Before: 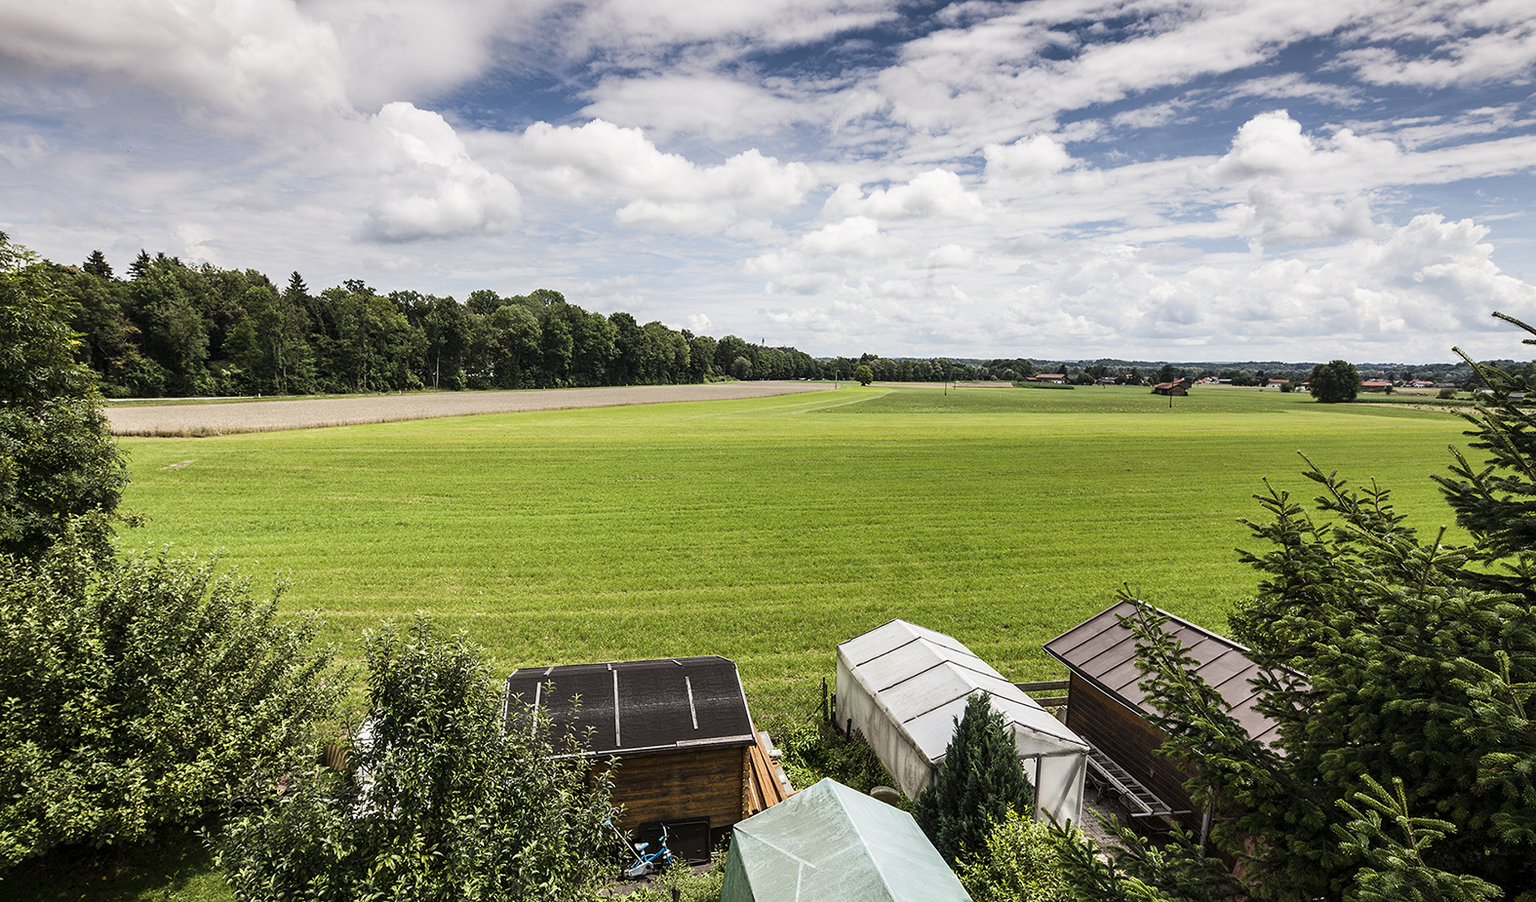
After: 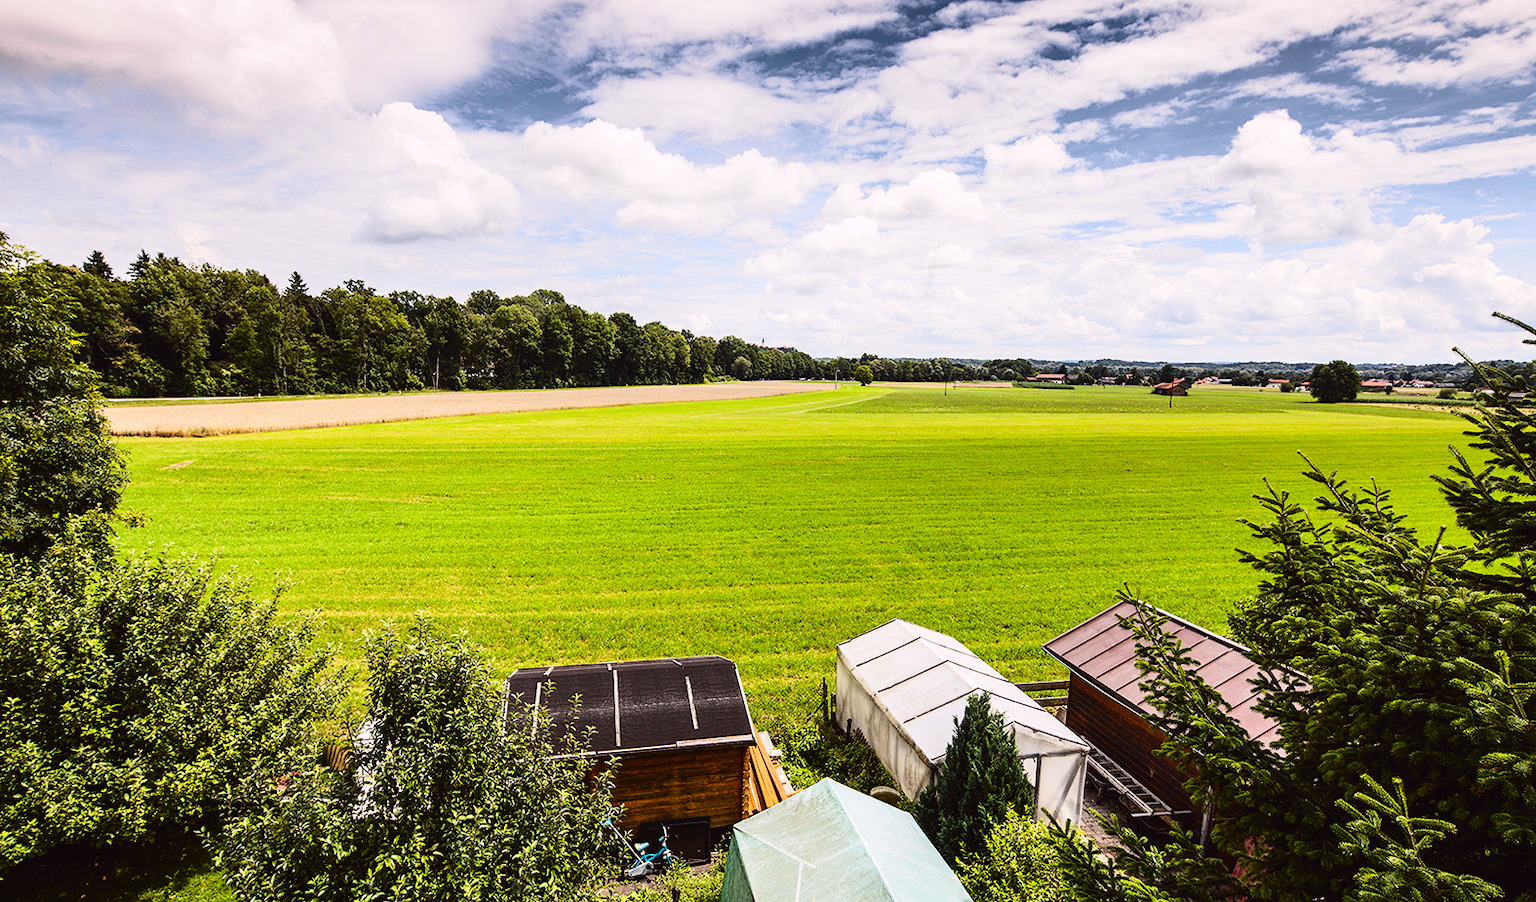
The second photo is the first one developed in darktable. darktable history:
tone curve: curves: ch0 [(0, 0.023) (0.103, 0.087) (0.295, 0.297) (0.445, 0.531) (0.553, 0.665) (0.735, 0.843) (0.994, 1)]; ch1 [(0, 0) (0.414, 0.395) (0.447, 0.447) (0.485, 0.5) (0.512, 0.524) (0.542, 0.581) (0.581, 0.632) (0.646, 0.715) (1, 1)]; ch2 [(0, 0) (0.369, 0.388) (0.449, 0.431) (0.478, 0.471) (0.516, 0.517) (0.579, 0.624) (0.674, 0.775) (1, 1)], color space Lab, independent channels, preserve colors none
